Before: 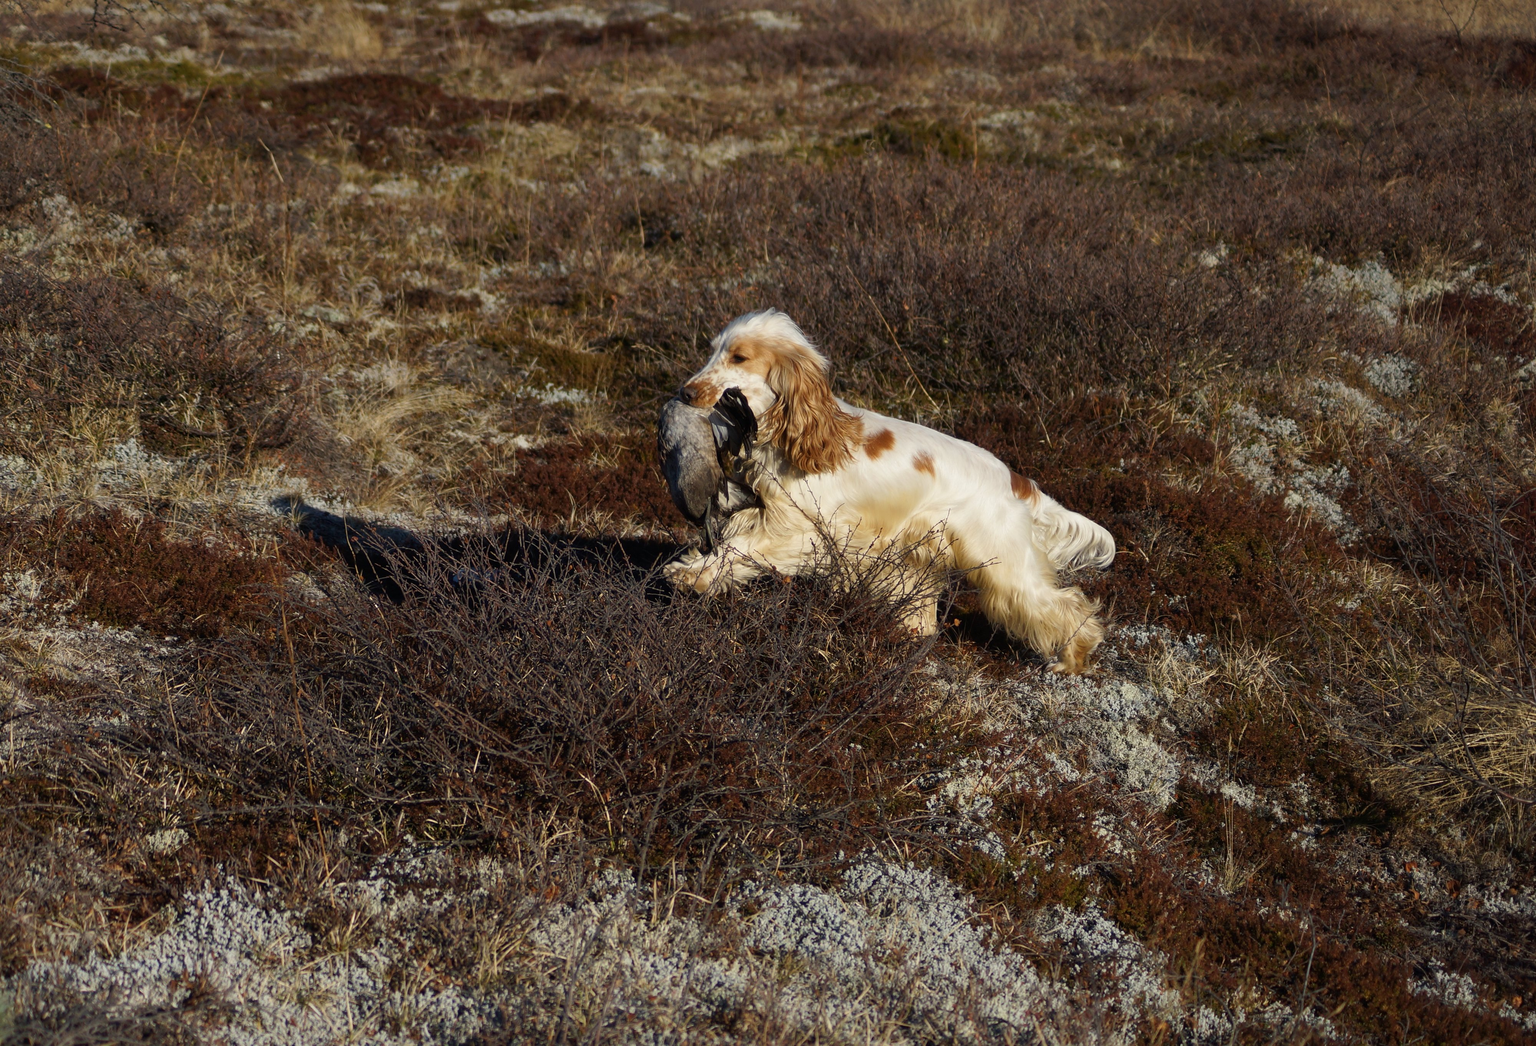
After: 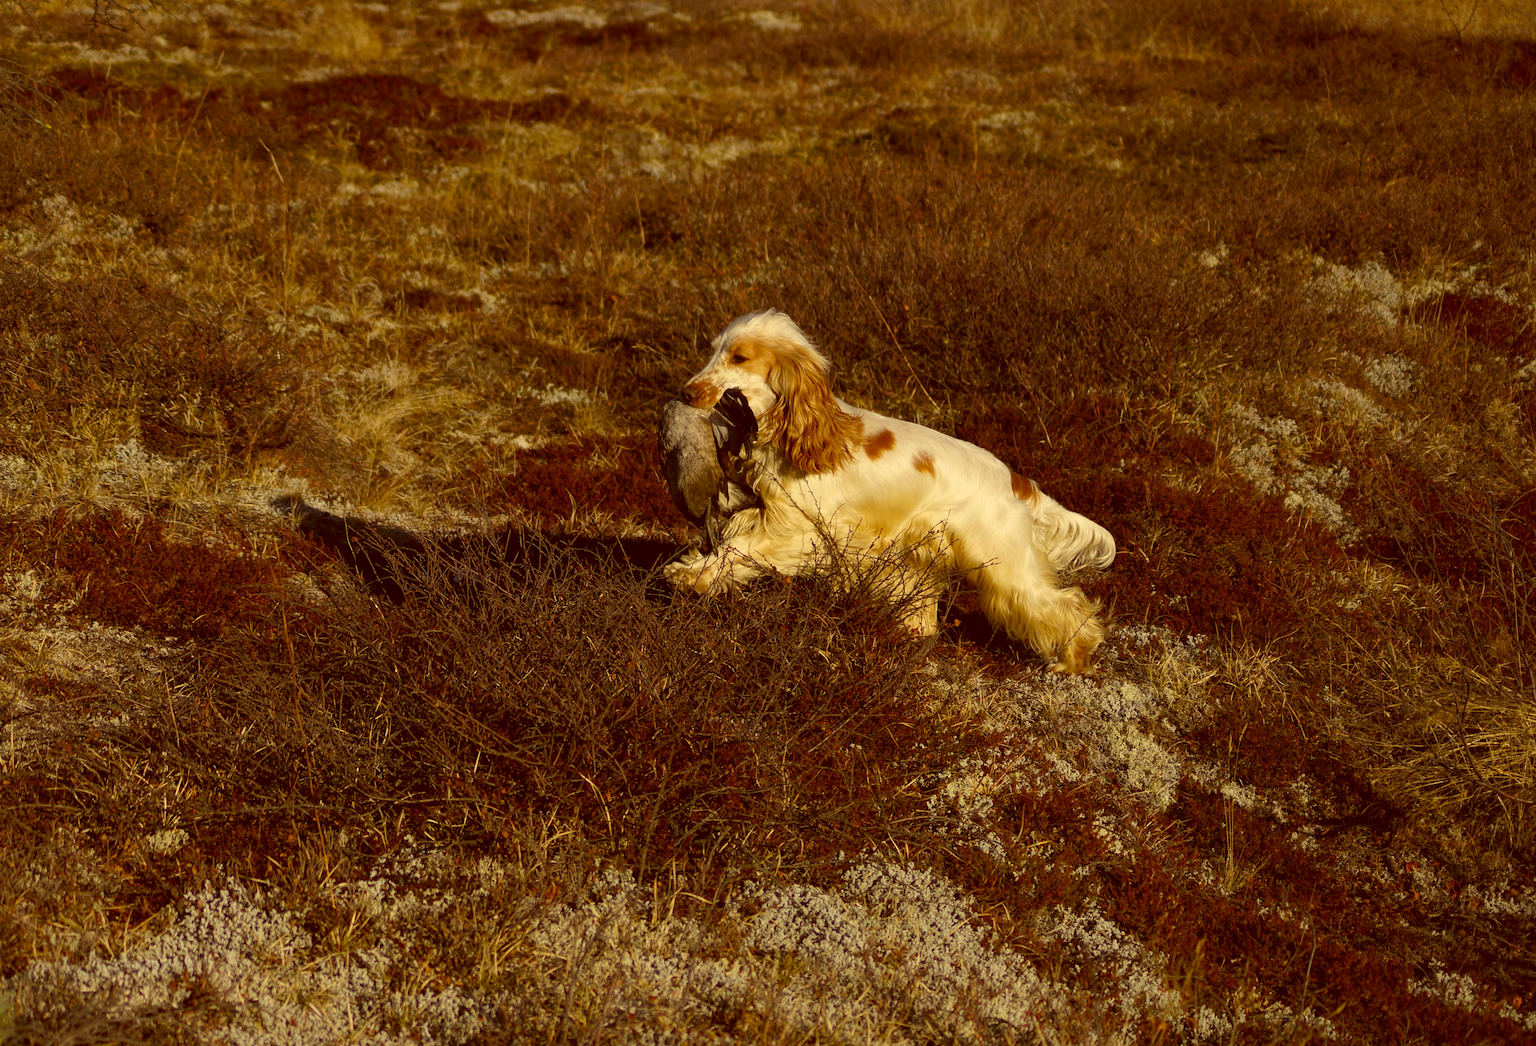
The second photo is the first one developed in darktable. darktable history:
contrast brightness saturation: contrast 0.037, saturation 0.163
color correction: highlights a* 1.13, highlights b* 24.93, shadows a* 15.45, shadows b* 24.92
tone curve: curves: ch0 [(0, 0) (0.077, 0.082) (0.765, 0.73) (1, 1)], preserve colors none
